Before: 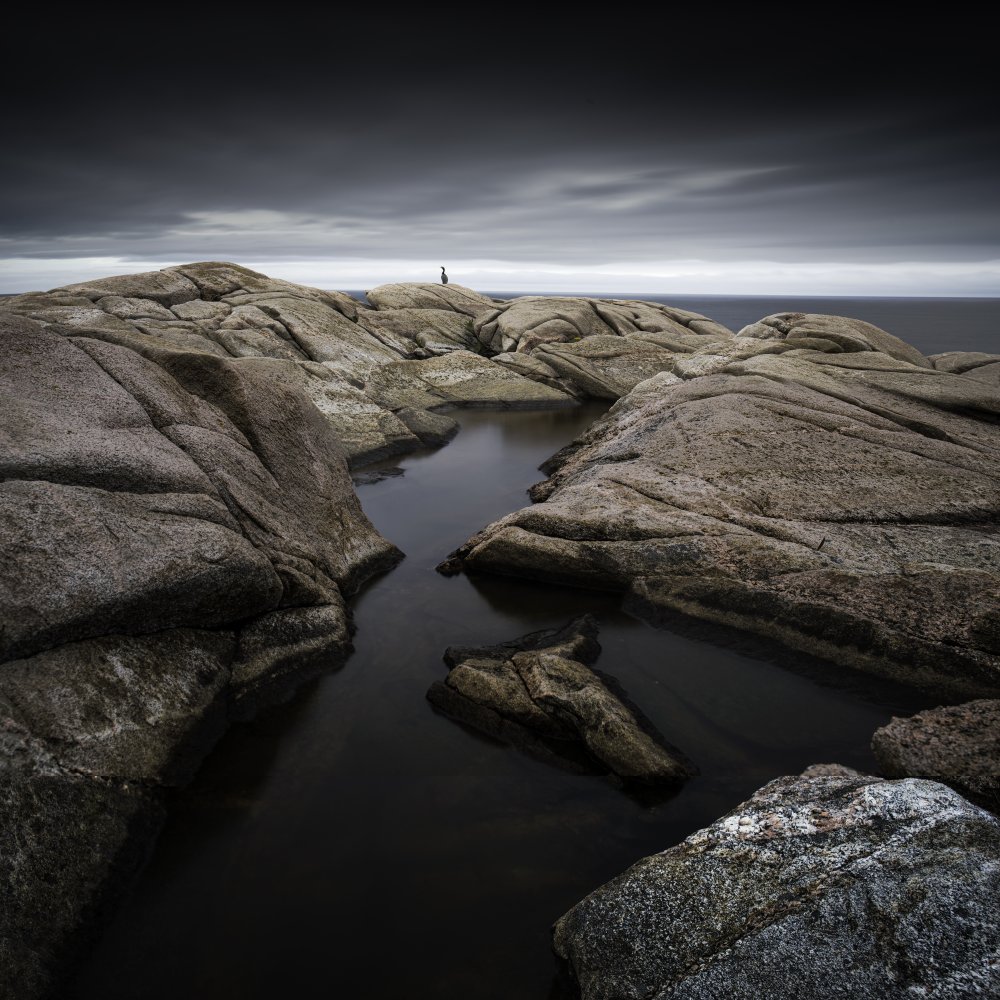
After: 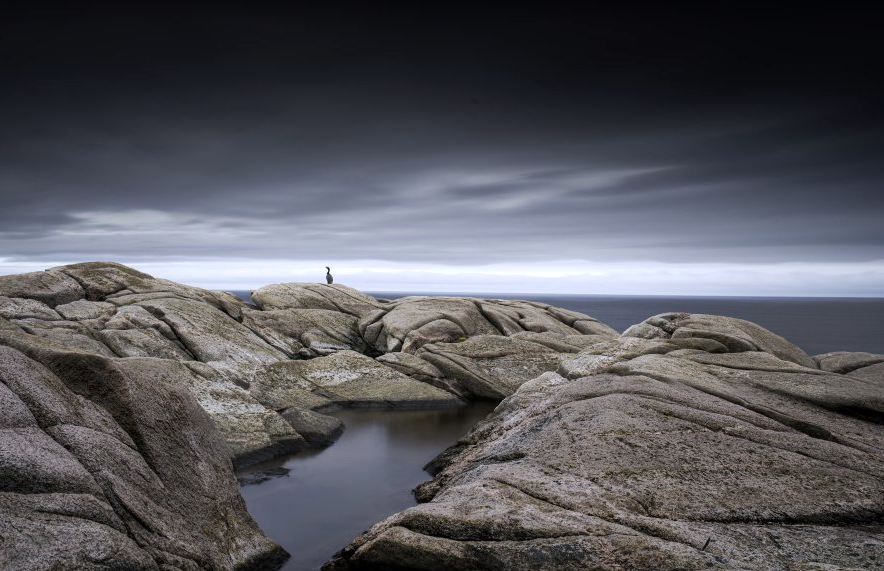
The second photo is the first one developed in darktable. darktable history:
crop and rotate: left 11.573%, bottom 42.855%
local contrast: highlights 104%, shadows 98%, detail 119%, midtone range 0.2
color calibration: illuminant as shot in camera, x 0.358, y 0.373, temperature 4628.91 K
